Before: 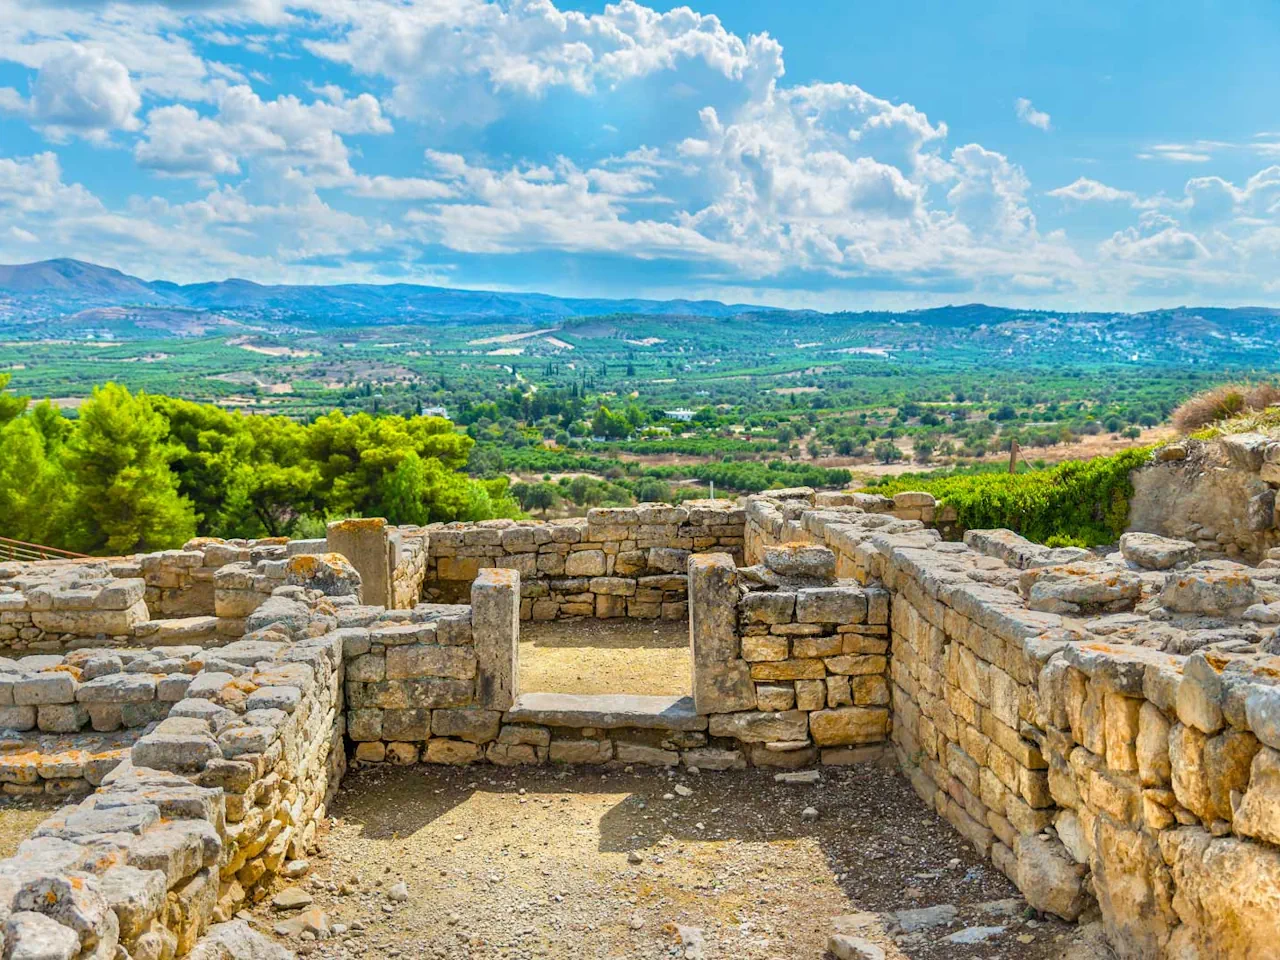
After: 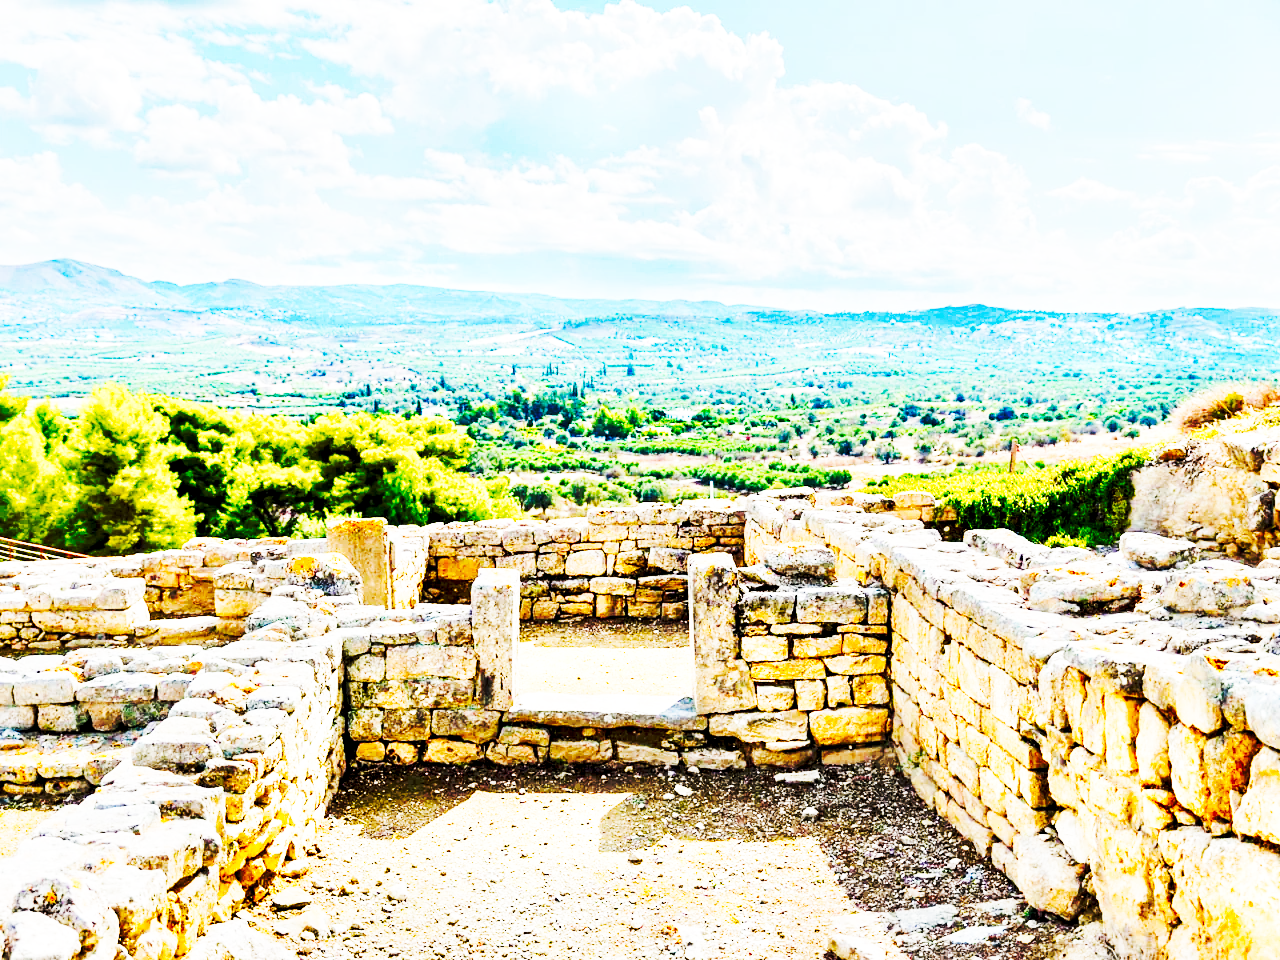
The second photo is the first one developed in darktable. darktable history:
contrast equalizer: octaves 7, y [[0.6 ×6], [0.55 ×6], [0 ×6], [0 ×6], [0 ×6]]
tone curve: curves: ch0 [(0, 0) (0.003, 0.003) (0.011, 0.013) (0.025, 0.029) (0.044, 0.052) (0.069, 0.082) (0.1, 0.118) (0.136, 0.161) (0.177, 0.21) (0.224, 0.27) (0.277, 0.38) (0.335, 0.49) (0.399, 0.594) (0.468, 0.692) (0.543, 0.794) (0.623, 0.857) (0.709, 0.919) (0.801, 0.955) (0.898, 0.978) (1, 1)], preserve colors none
base curve: curves: ch0 [(0, 0) (0.032, 0.037) (0.105, 0.228) (0.435, 0.76) (0.856, 0.983) (1, 1)], preserve colors none
